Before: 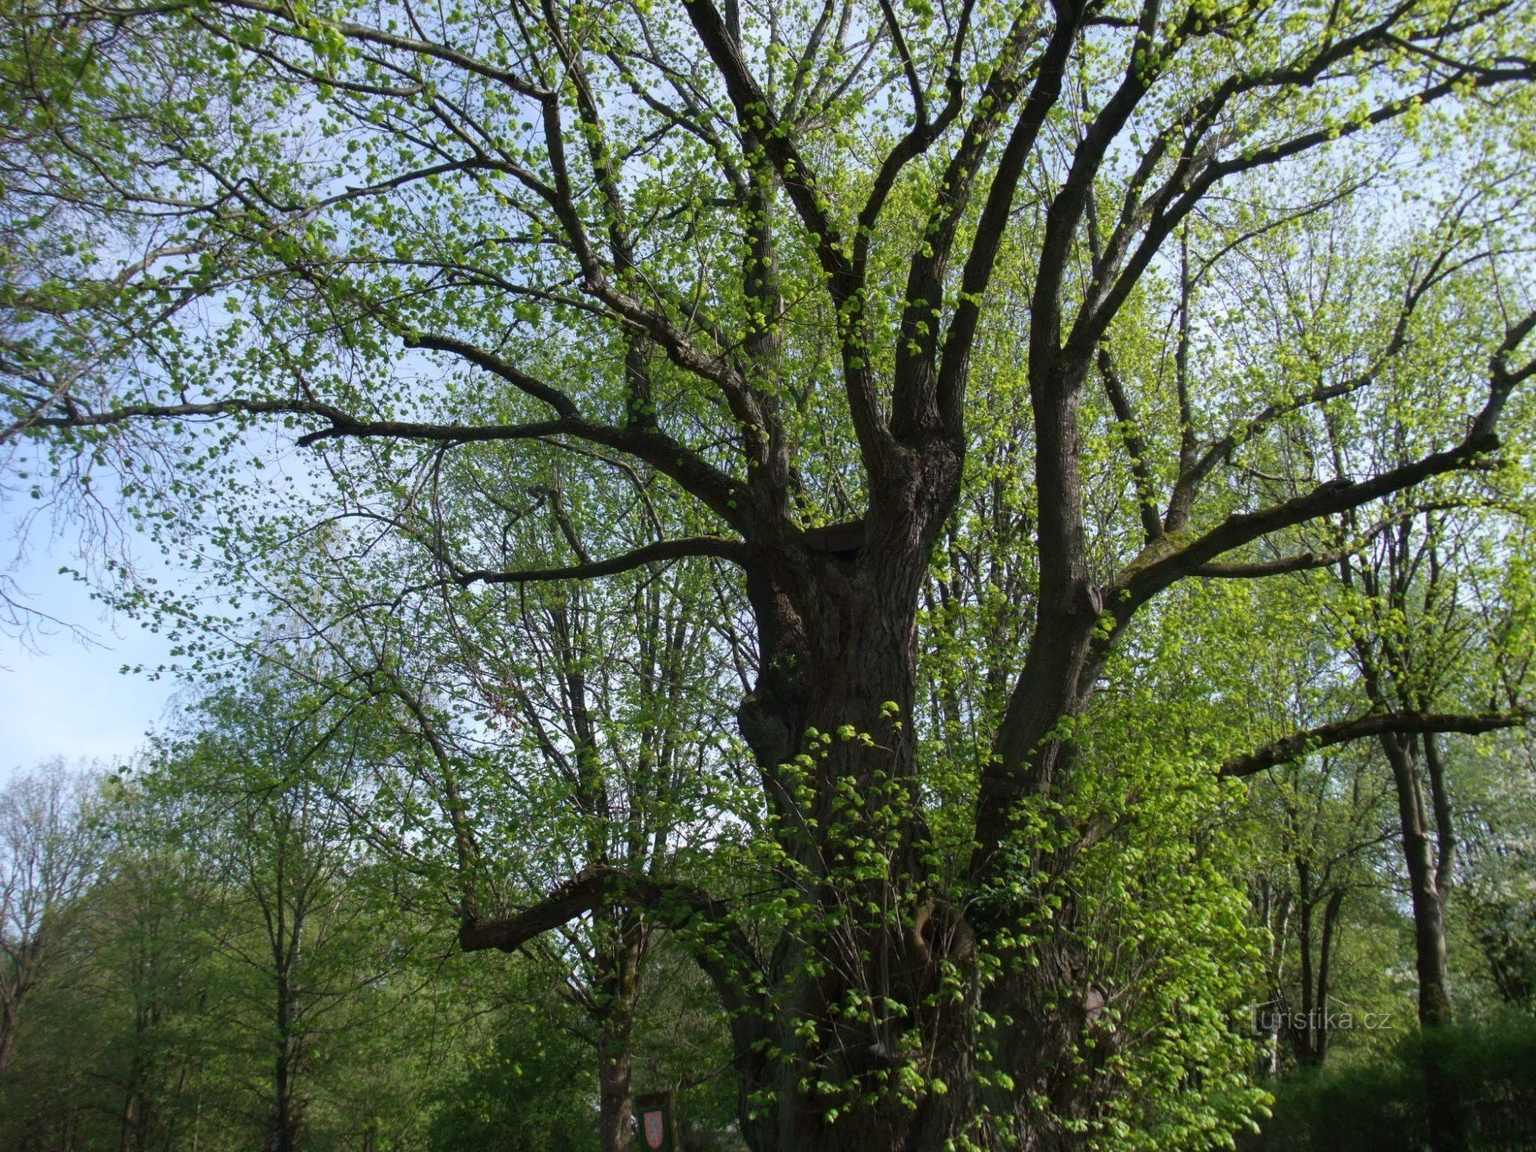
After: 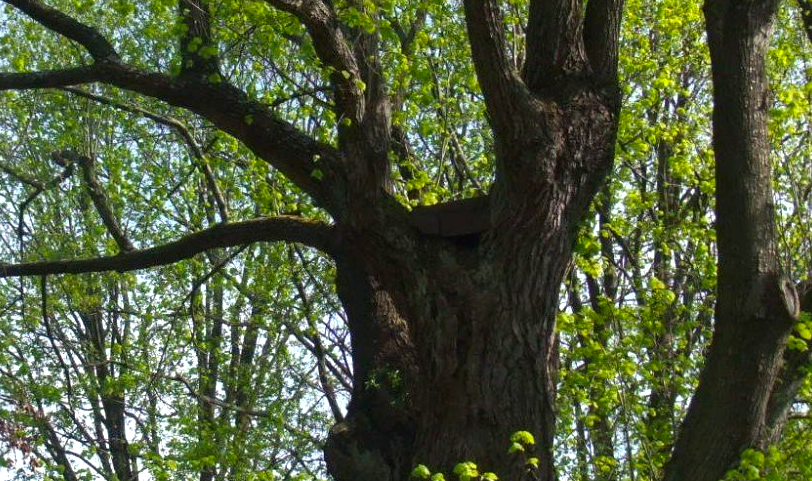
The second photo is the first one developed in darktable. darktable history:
crop: left 31.803%, top 32.194%, right 27.582%, bottom 35.688%
color balance rgb: highlights gain › luminance 6.542%, highlights gain › chroma 2.533%, highlights gain › hue 87.81°, linear chroma grading › global chroma 12.913%, perceptual saturation grading › global saturation 0.419%, perceptual saturation grading › mid-tones 11.18%, global vibrance 20%
tone equalizer: -8 EV -0.41 EV, -7 EV -0.403 EV, -6 EV -0.337 EV, -5 EV -0.241 EV, -3 EV 0.197 EV, -2 EV 0.324 EV, -1 EV 0.374 EV, +0 EV 0.447 EV, smoothing diameter 24.84%, edges refinement/feathering 10.69, preserve details guided filter
